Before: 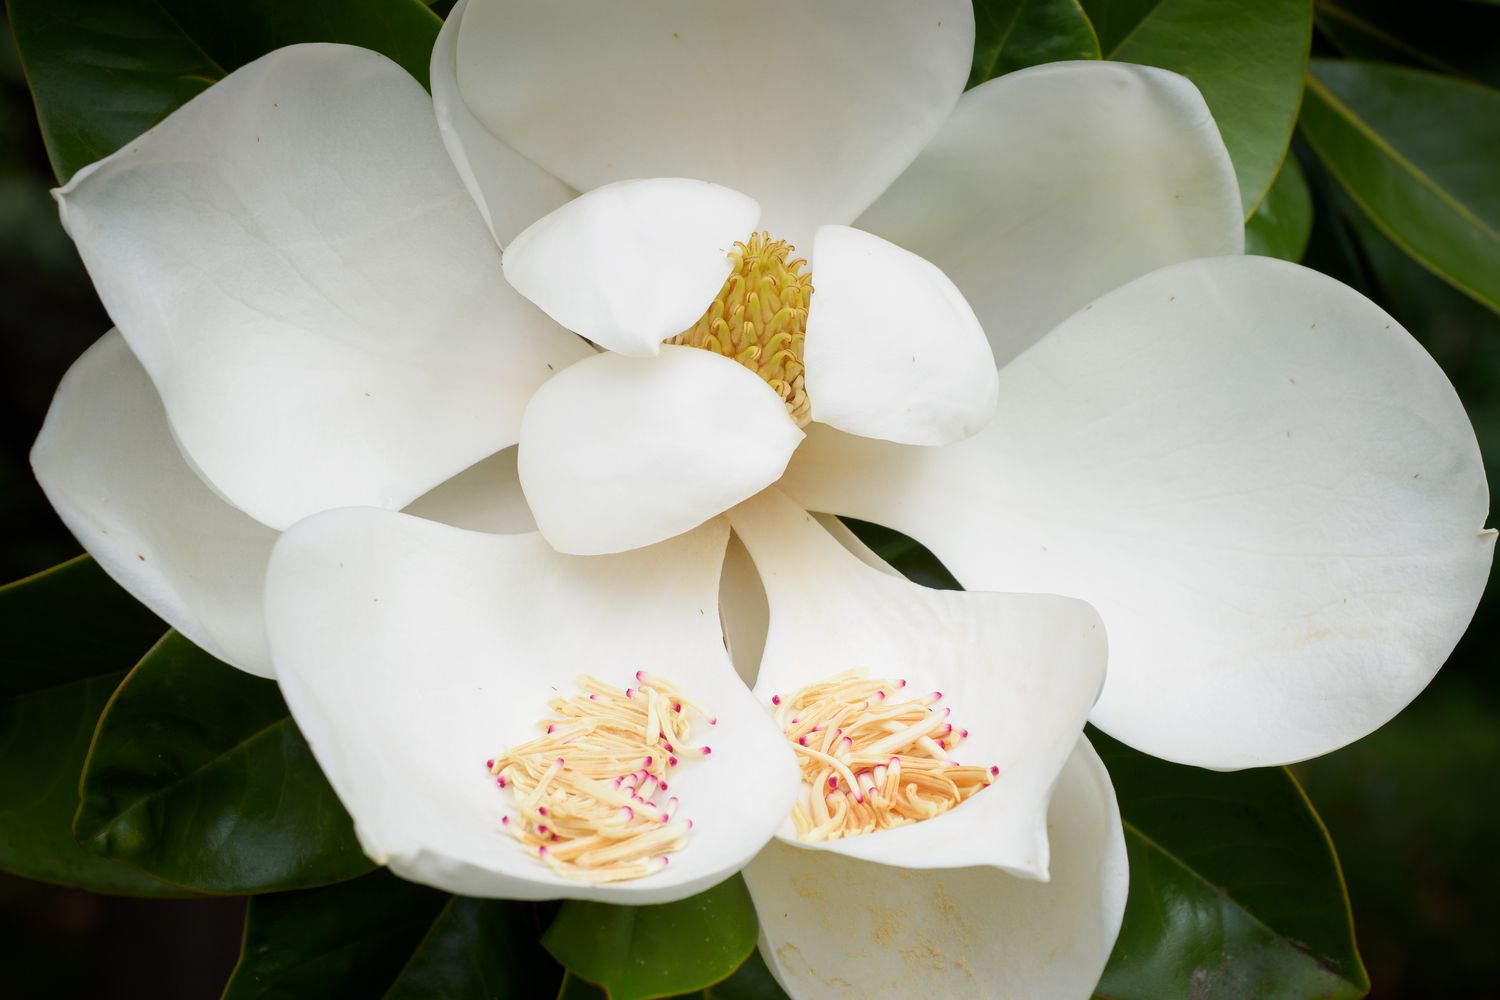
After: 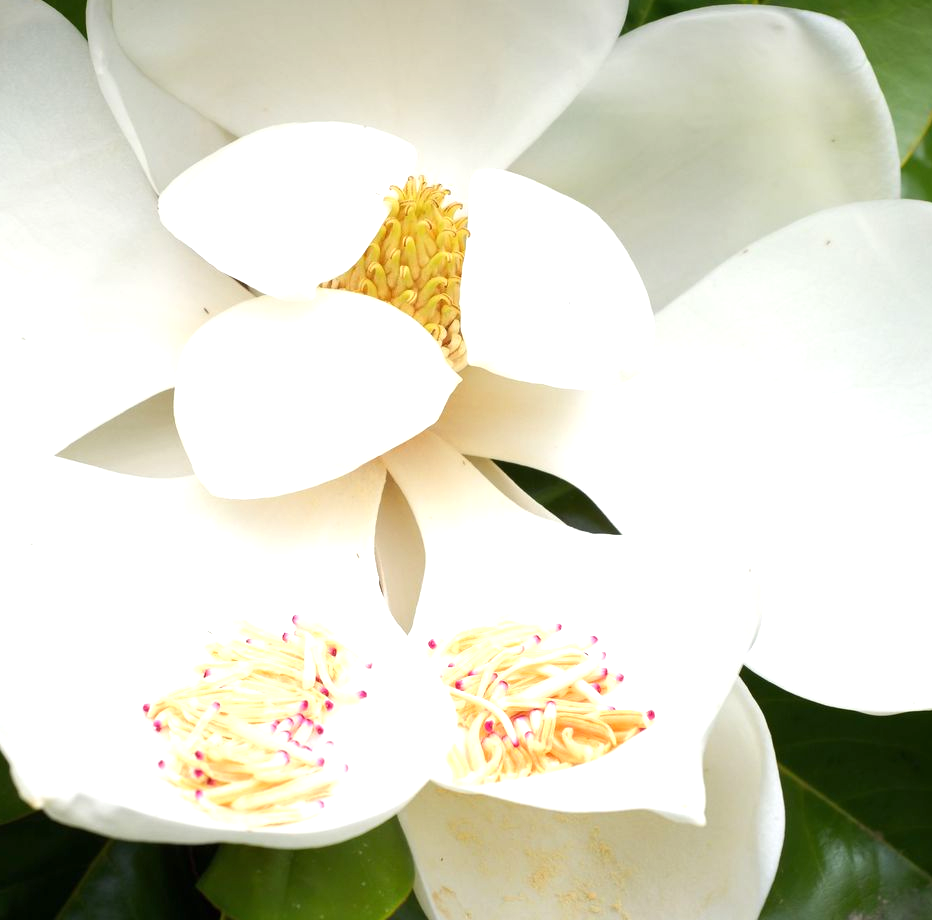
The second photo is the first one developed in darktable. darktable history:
exposure: black level correction 0, exposure 0.697 EV, compensate highlight preservation false
crop and rotate: left 22.991%, top 5.635%, right 14.818%, bottom 2.292%
